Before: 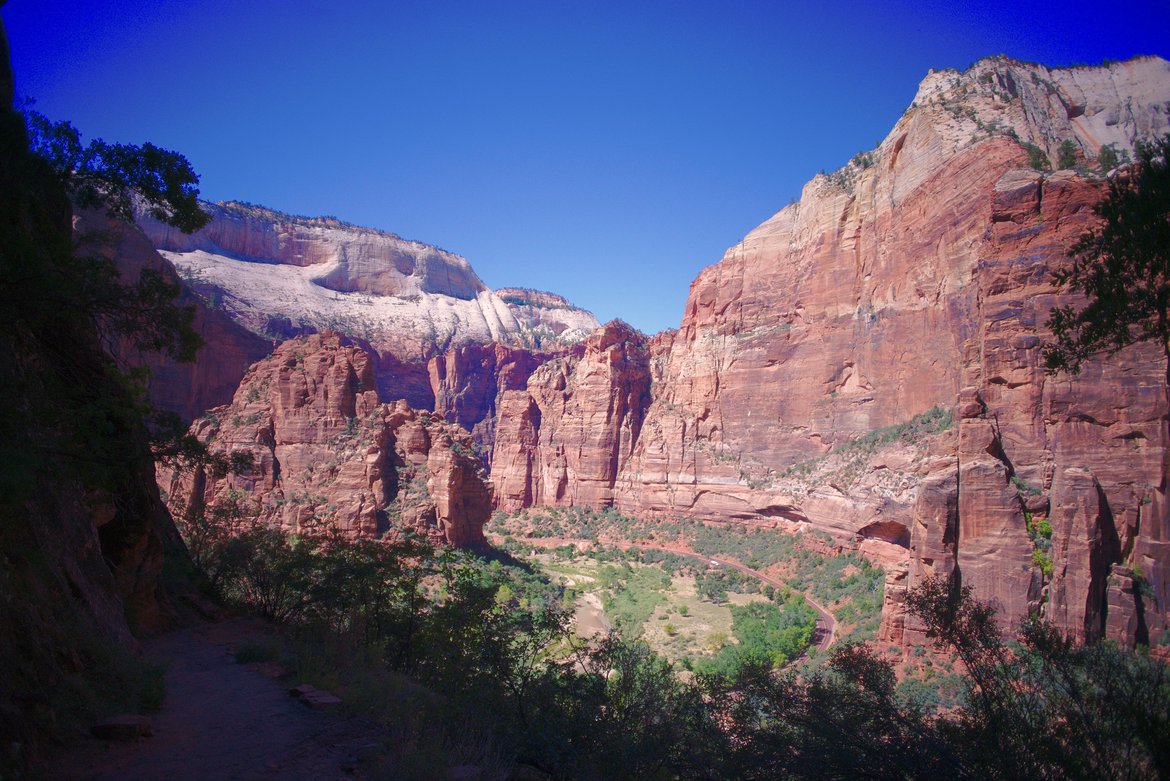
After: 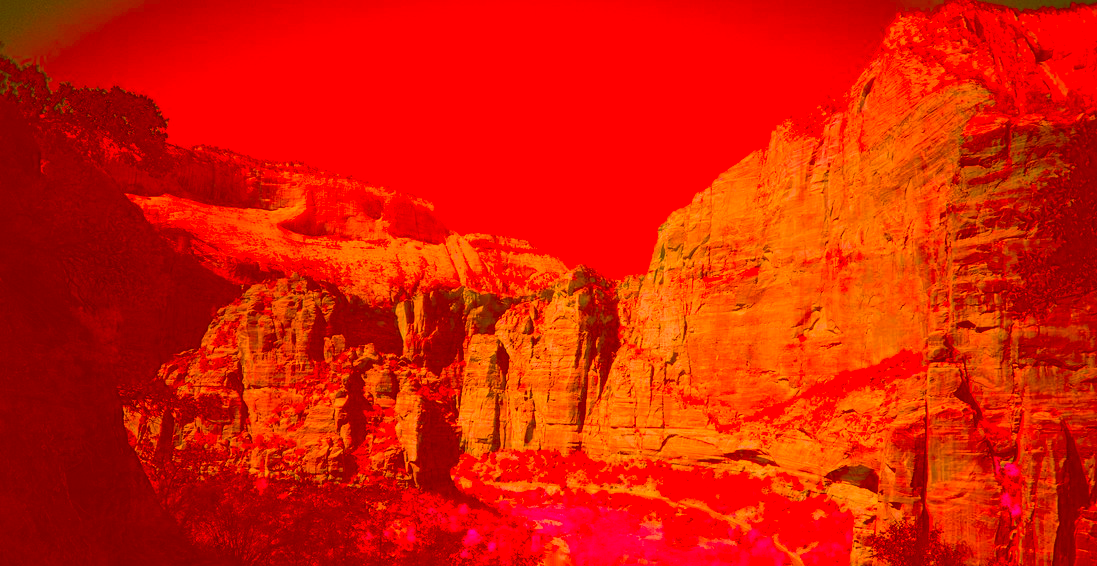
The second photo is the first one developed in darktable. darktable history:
crop: left 2.737%, top 7.287%, right 3.421%, bottom 20.179%
contrast brightness saturation: saturation -0.1
color correction: highlights a* -39.68, highlights b* -40, shadows a* -40, shadows b* -40, saturation -3
